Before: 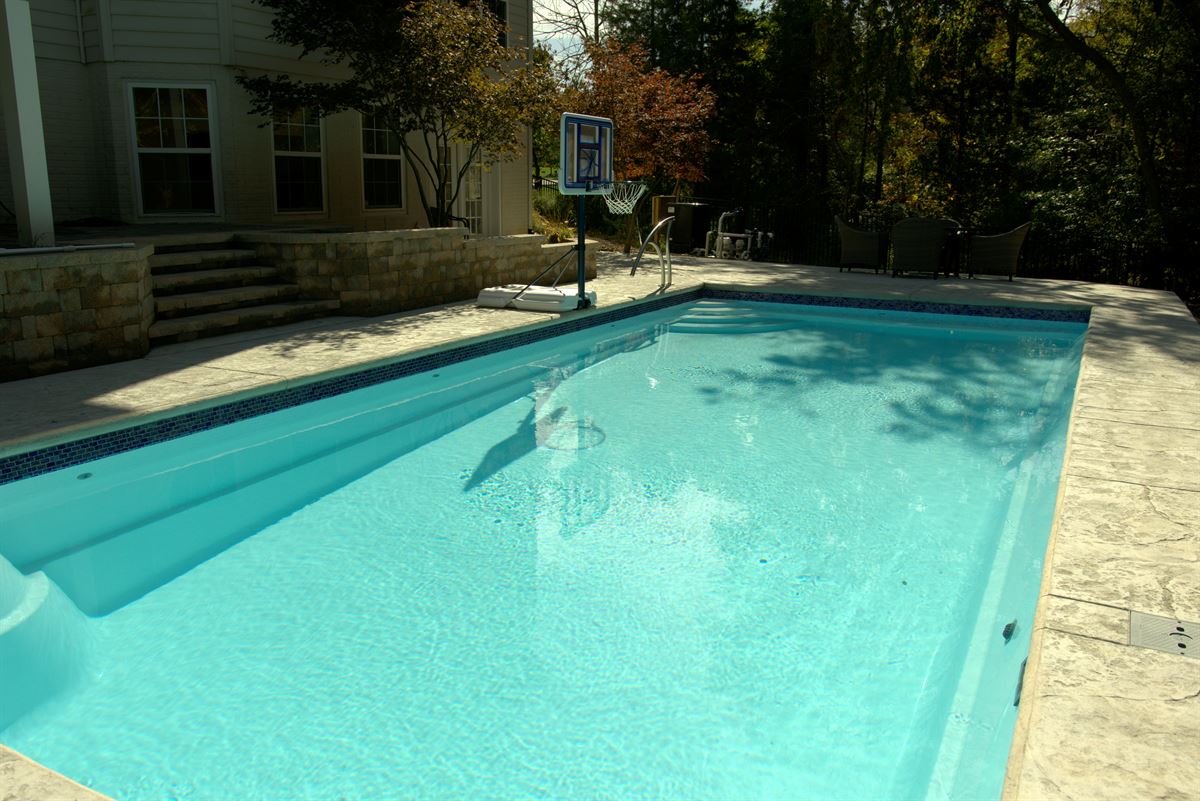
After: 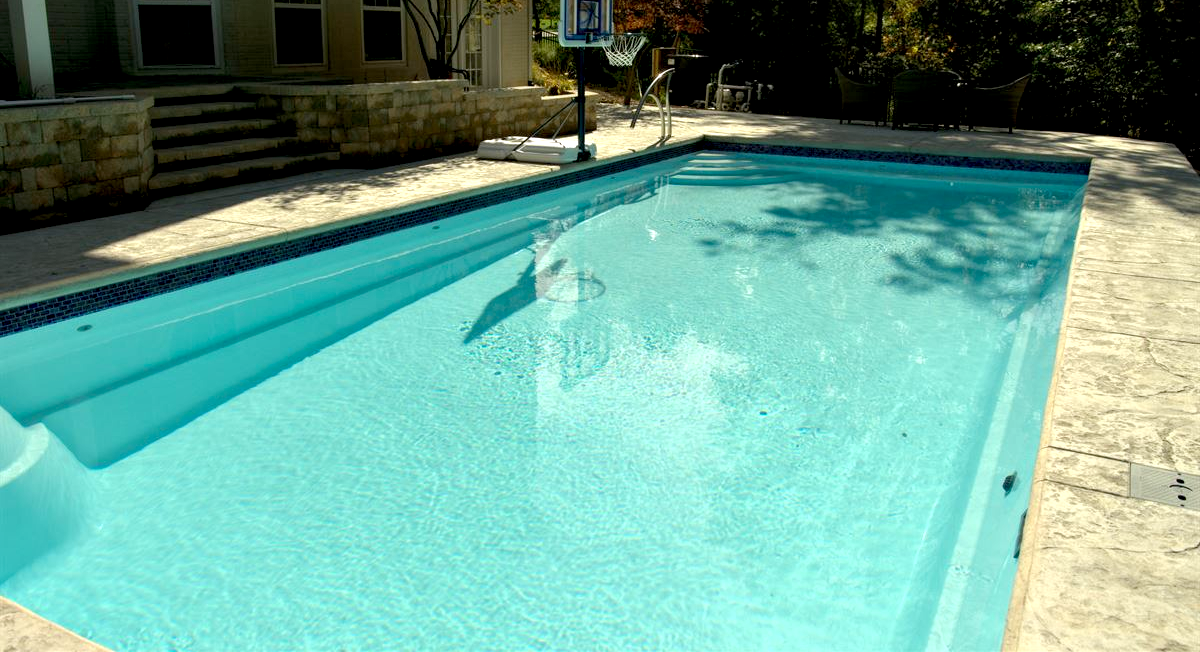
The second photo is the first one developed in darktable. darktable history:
local contrast: highlights 100%, shadows 100%, detail 120%, midtone range 0.2
crop and rotate: top 18.507%
contrast equalizer: octaves 7, y [[0.528, 0.548, 0.563, 0.562, 0.546, 0.526], [0.55 ×6], [0 ×6], [0 ×6], [0 ×6]]
